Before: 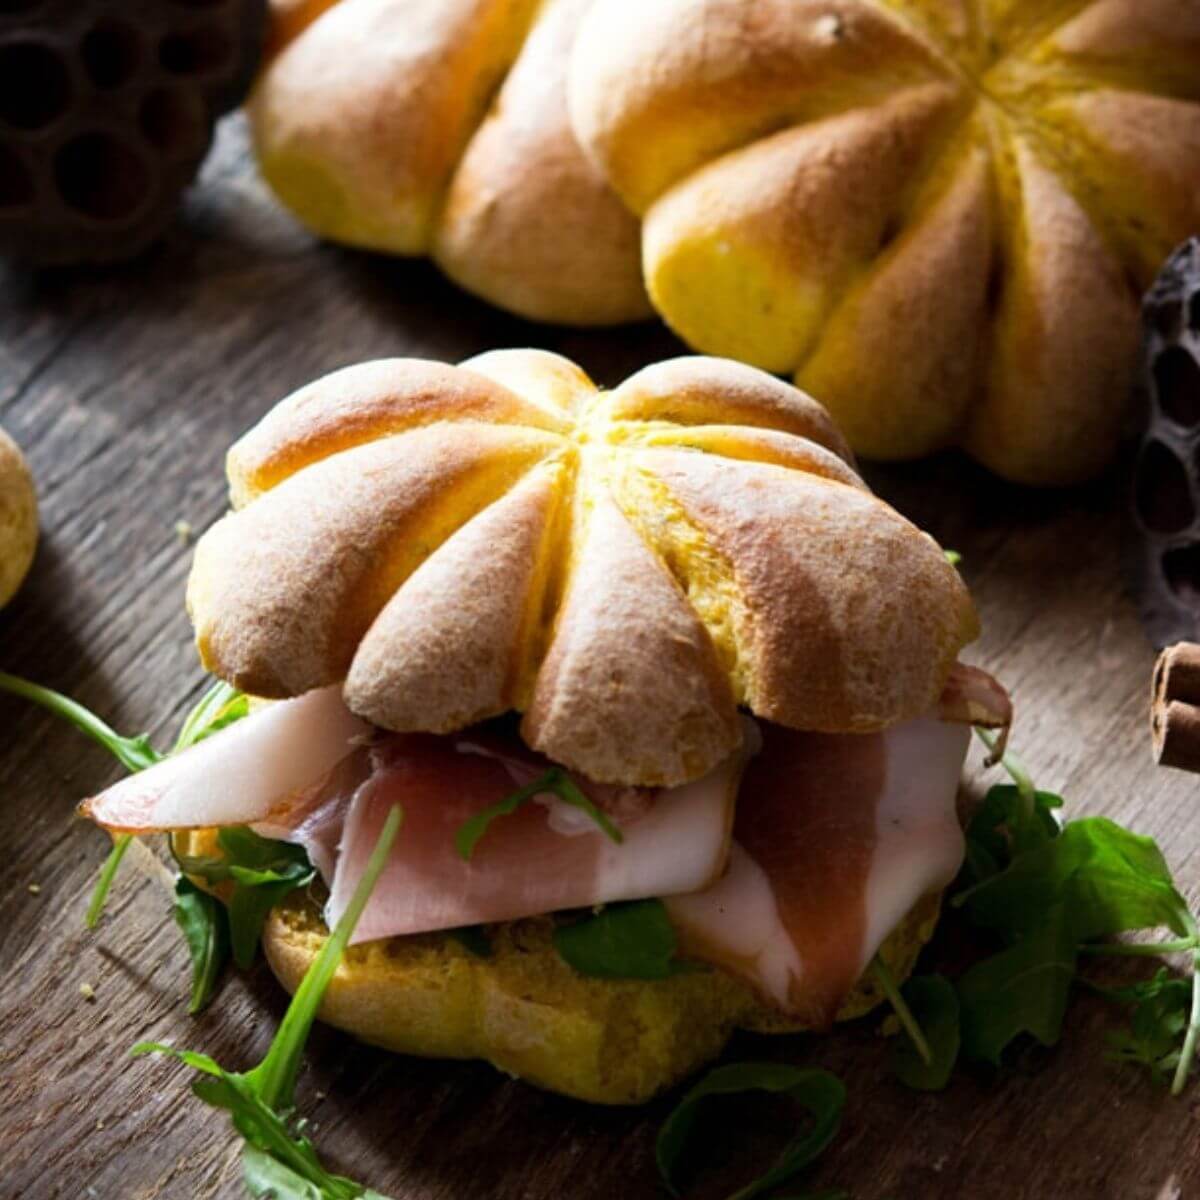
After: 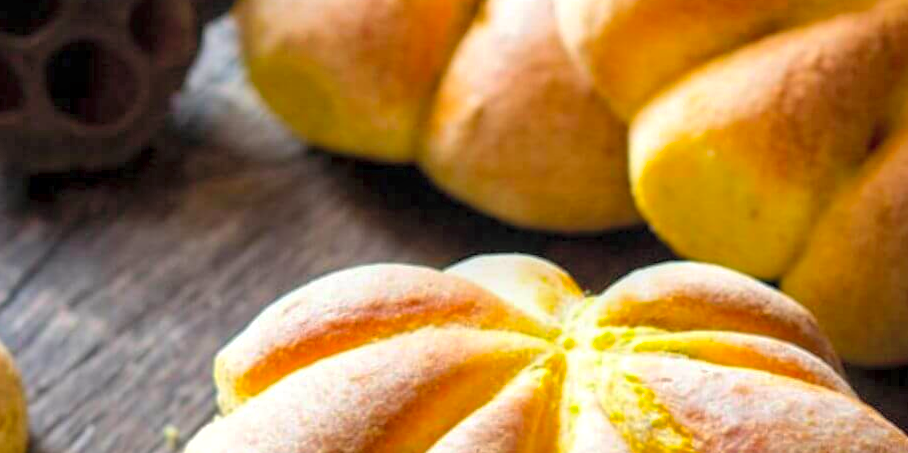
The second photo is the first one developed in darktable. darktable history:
base curve: exposure shift 0, preserve colors none
local contrast: on, module defaults
rotate and perspective: rotation 0.192°, lens shift (horizontal) -0.015, crop left 0.005, crop right 0.996, crop top 0.006, crop bottom 0.99
contrast brightness saturation: contrast 0.07, brightness 0.18, saturation 0.4
crop: left 0.579%, top 7.627%, right 23.167%, bottom 54.275%
shadows and highlights: on, module defaults
